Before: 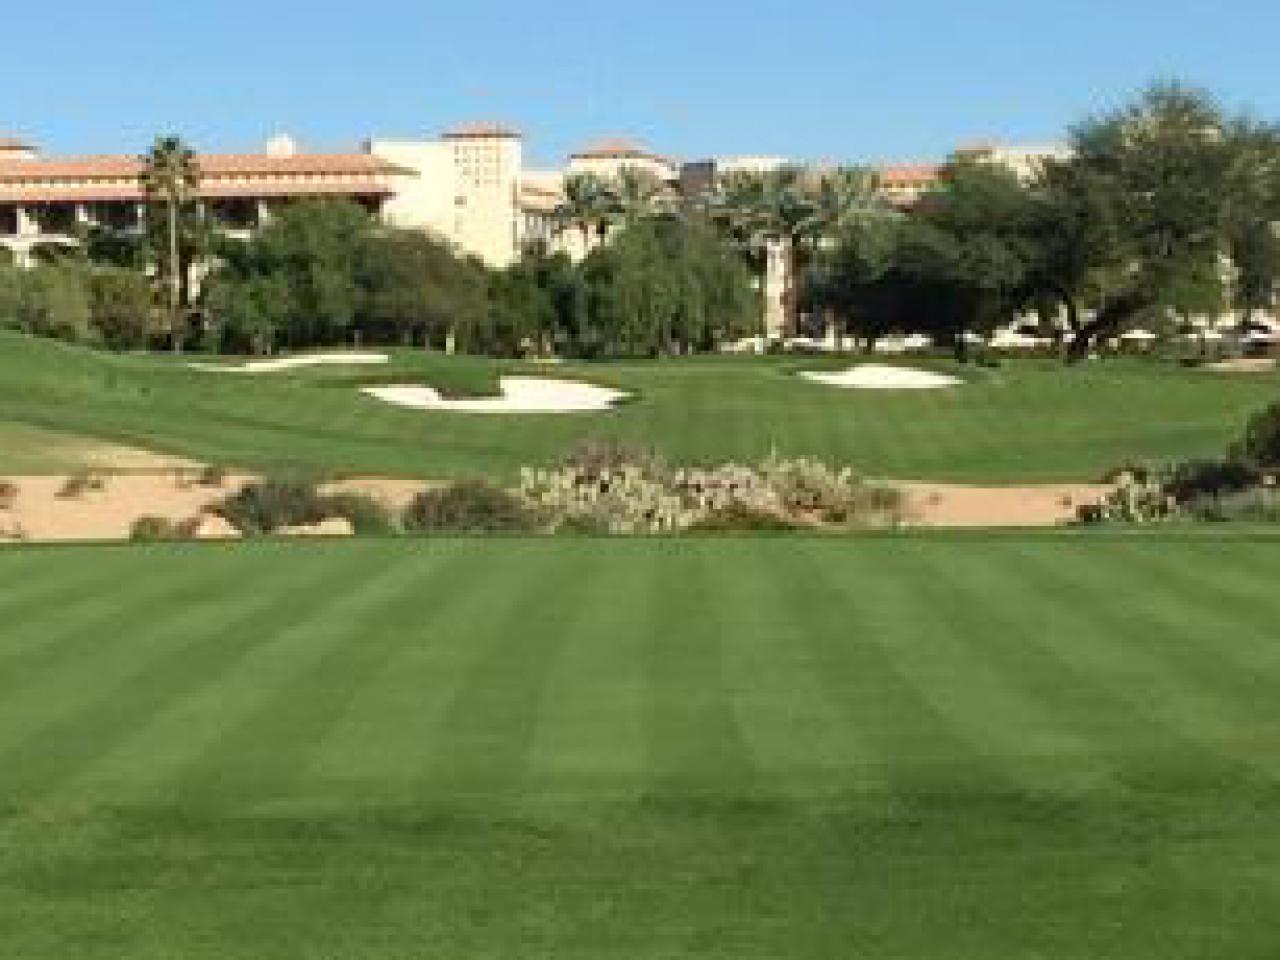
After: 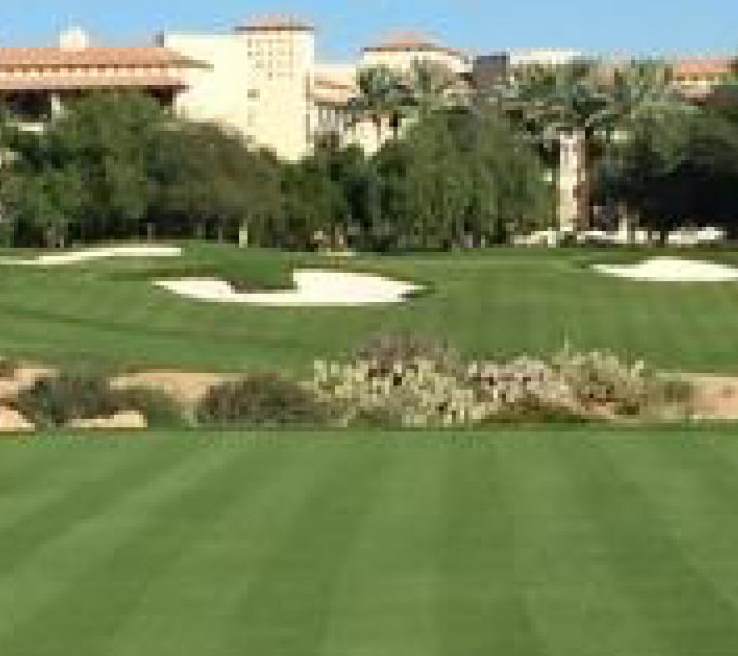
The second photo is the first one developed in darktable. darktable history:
crop: left 16.232%, top 11.245%, right 26.038%, bottom 20.396%
